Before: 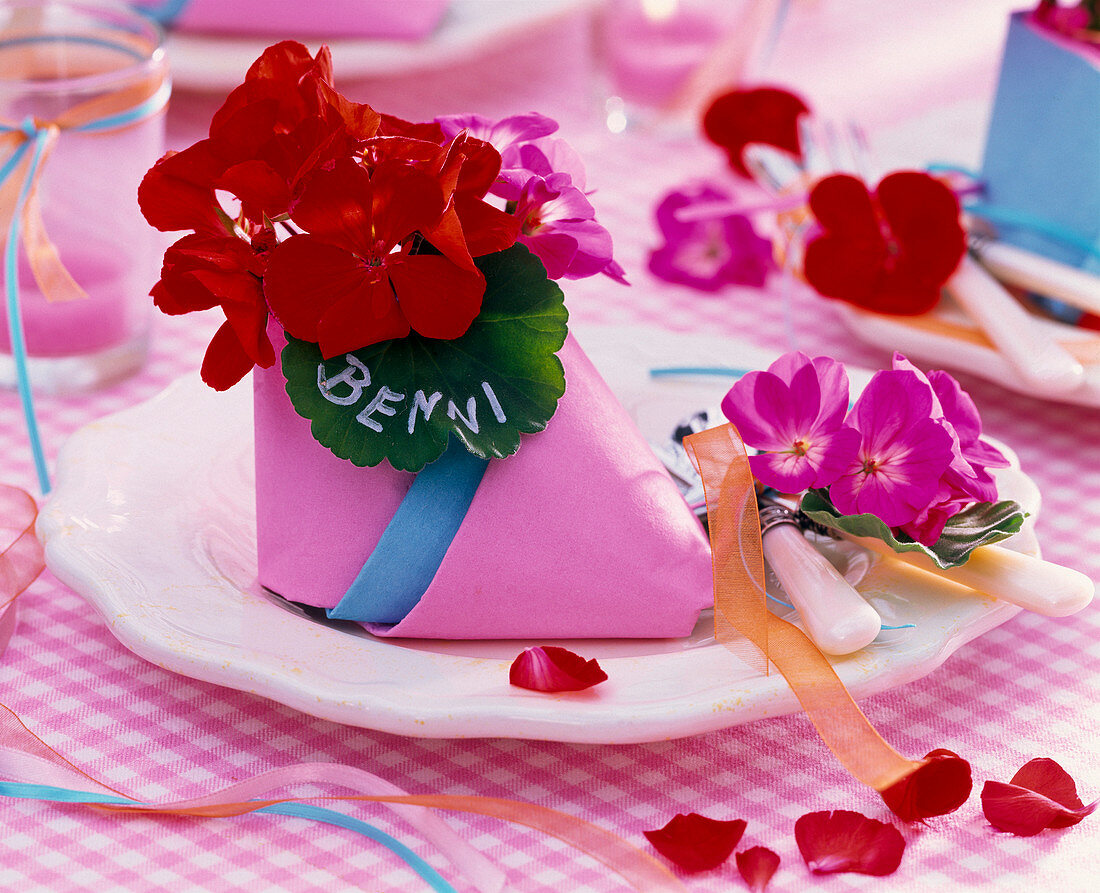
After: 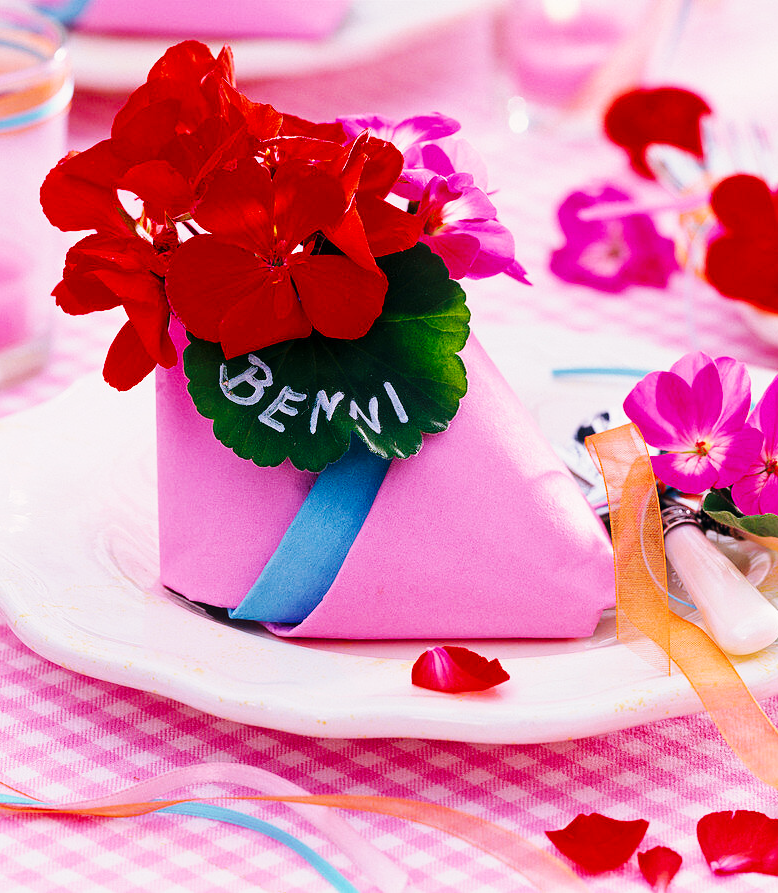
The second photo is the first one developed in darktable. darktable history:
crop and rotate: left 8.942%, right 20.297%
base curve: curves: ch0 [(0, 0) (0.036, 0.025) (0.121, 0.166) (0.206, 0.329) (0.605, 0.79) (1, 1)], preserve colors none
